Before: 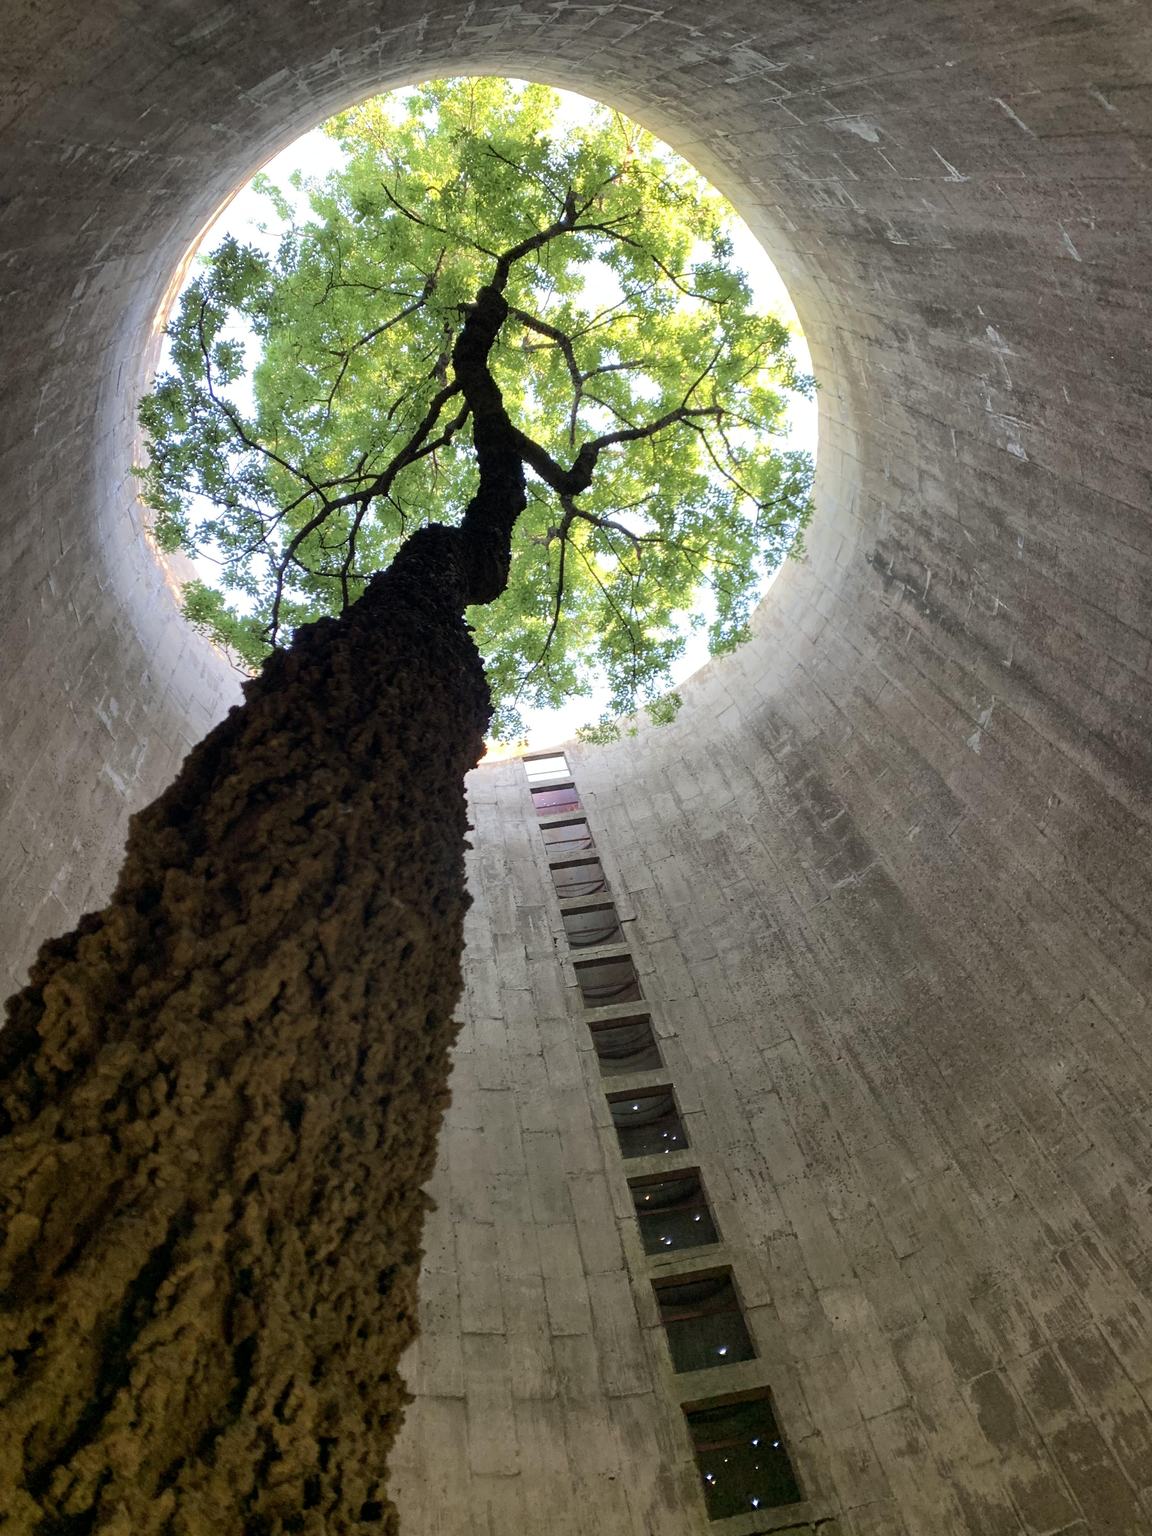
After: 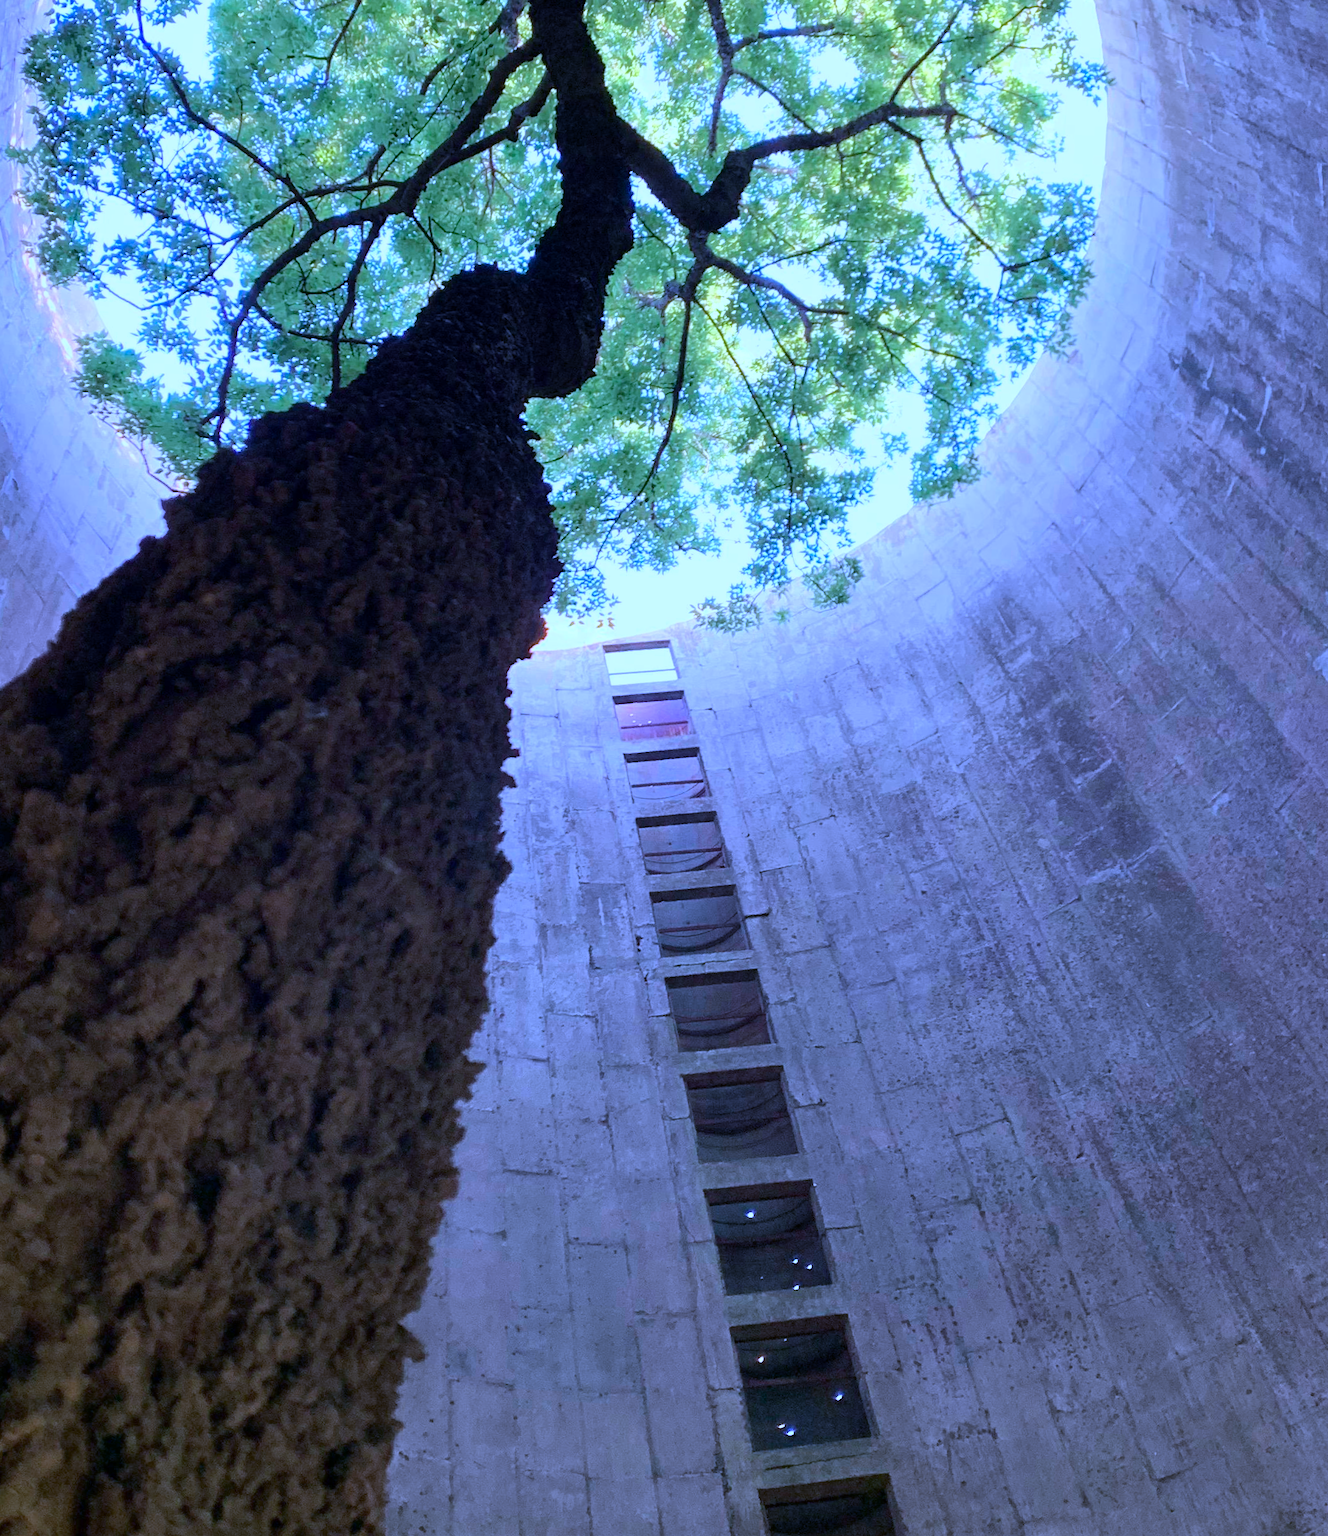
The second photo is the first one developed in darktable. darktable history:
crop and rotate: angle -3.37°, left 9.79%, top 20.73%, right 12.42%, bottom 11.82%
contrast brightness saturation: contrast 0.05
color calibration: output R [1.063, -0.012, -0.003, 0], output B [-0.079, 0.047, 1, 0], illuminant custom, x 0.46, y 0.43, temperature 2642.66 K
